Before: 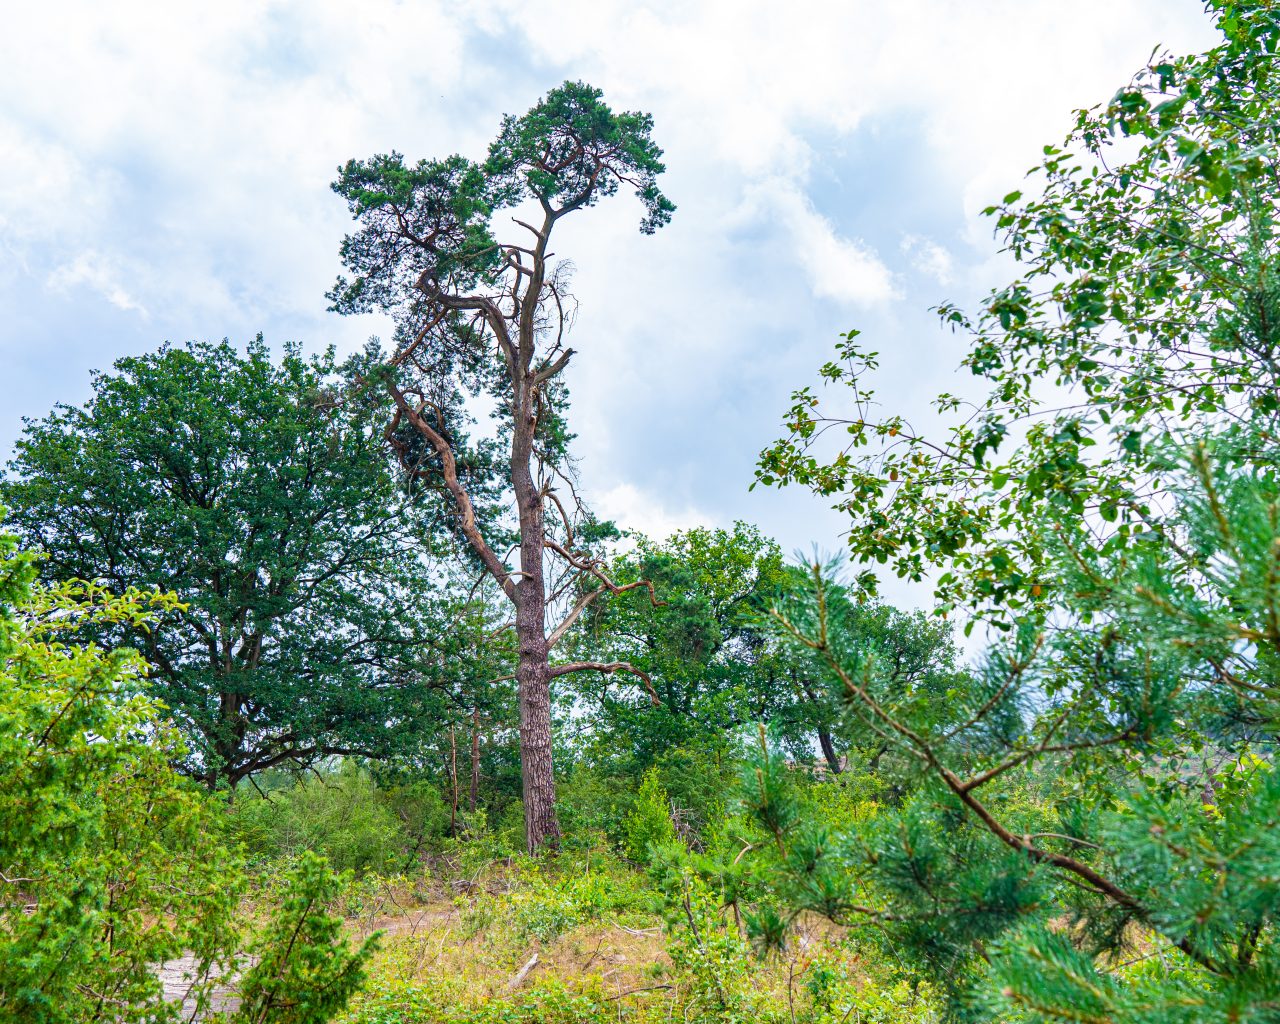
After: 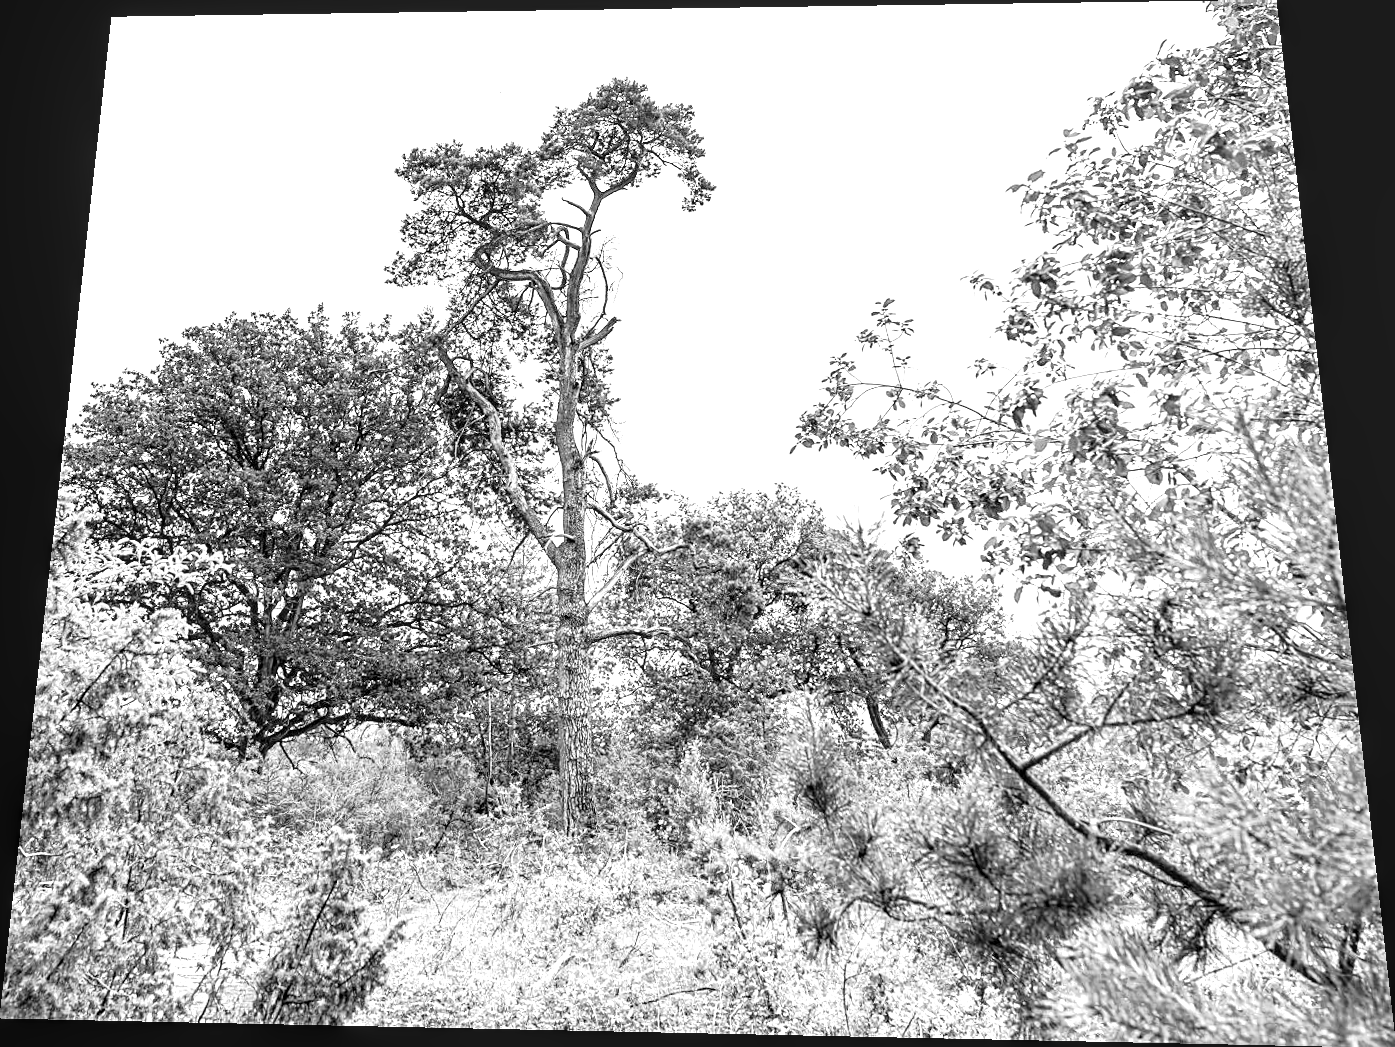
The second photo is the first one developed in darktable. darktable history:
exposure: black level correction 0, exposure 1.45 EV, compensate exposure bias true, compensate highlight preservation false
tone curve: curves: ch0 [(0, 0) (0.139, 0.081) (0.304, 0.259) (0.502, 0.505) (0.683, 0.676) (0.761, 0.773) (0.858, 0.858) (0.987, 0.945)]; ch1 [(0, 0) (0.172, 0.123) (0.304, 0.288) (0.414, 0.44) (0.472, 0.473) (0.502, 0.508) (0.54, 0.543) (0.583, 0.601) (0.638, 0.654) (0.741, 0.783) (1, 1)]; ch2 [(0, 0) (0.411, 0.424) (0.485, 0.476) (0.502, 0.502) (0.557, 0.54) (0.631, 0.576) (1, 1)], color space Lab, independent channels, preserve colors none
sharpen: on, module defaults
local contrast: detail 130%
monochrome: a 16.01, b -2.65, highlights 0.52
rotate and perspective: rotation 0.128°, lens shift (vertical) -0.181, lens shift (horizontal) -0.044, shear 0.001, automatic cropping off
